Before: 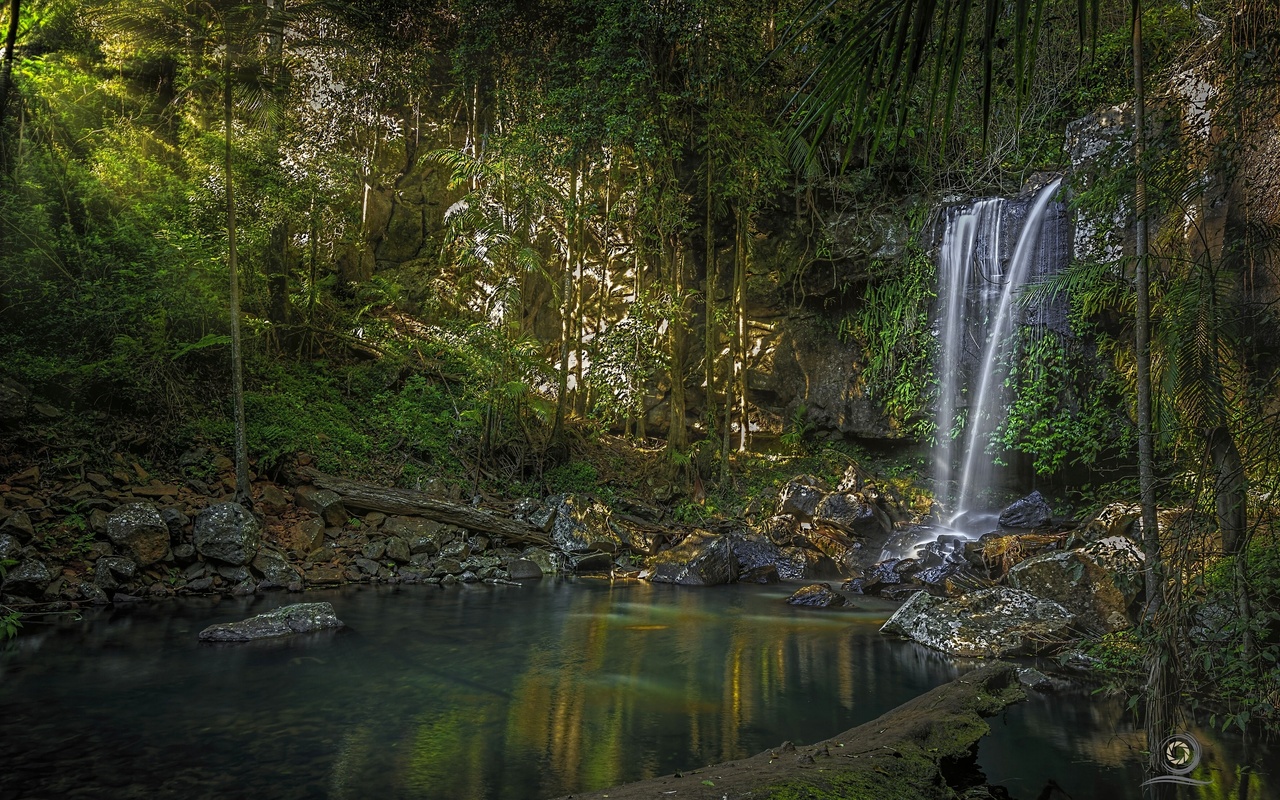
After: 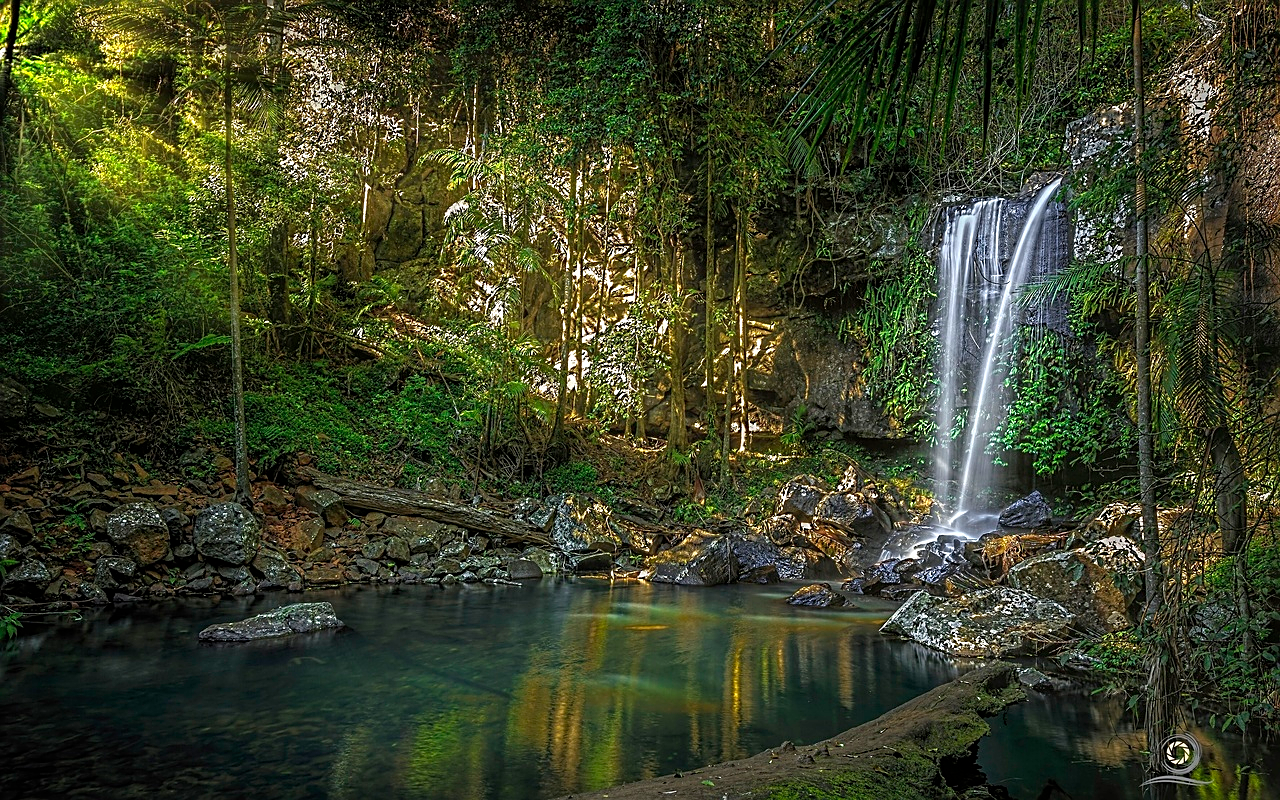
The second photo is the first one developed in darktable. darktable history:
white balance: red 1, blue 1
exposure: exposure 0.6 EV, compensate highlight preservation false
sharpen: on, module defaults
